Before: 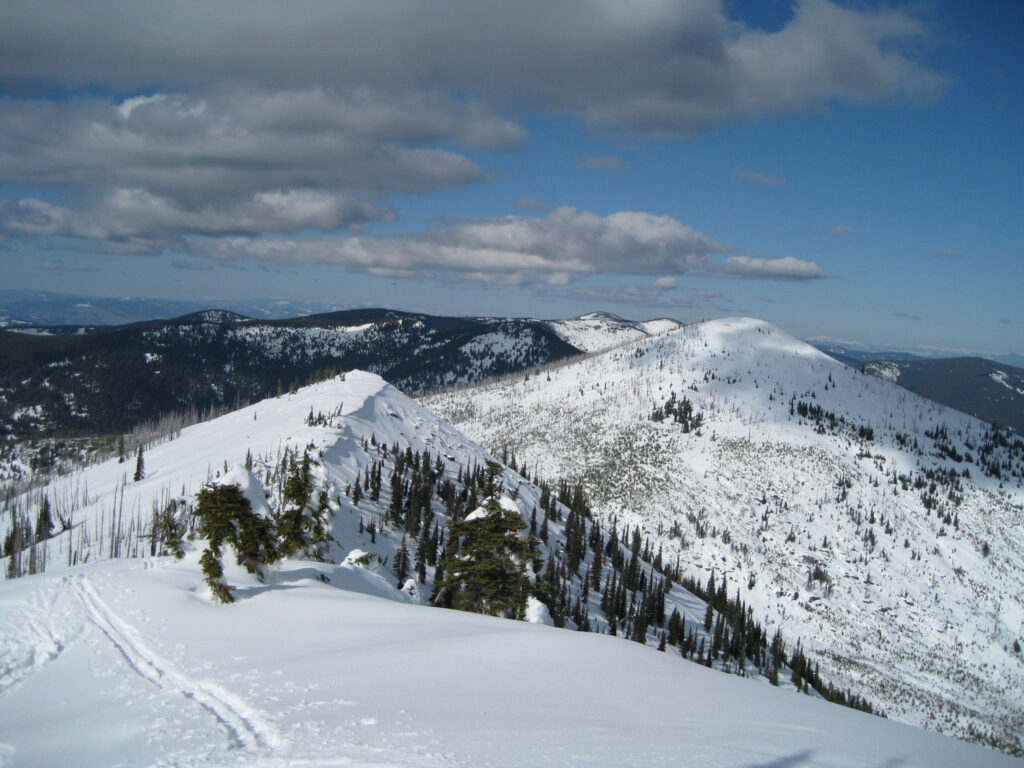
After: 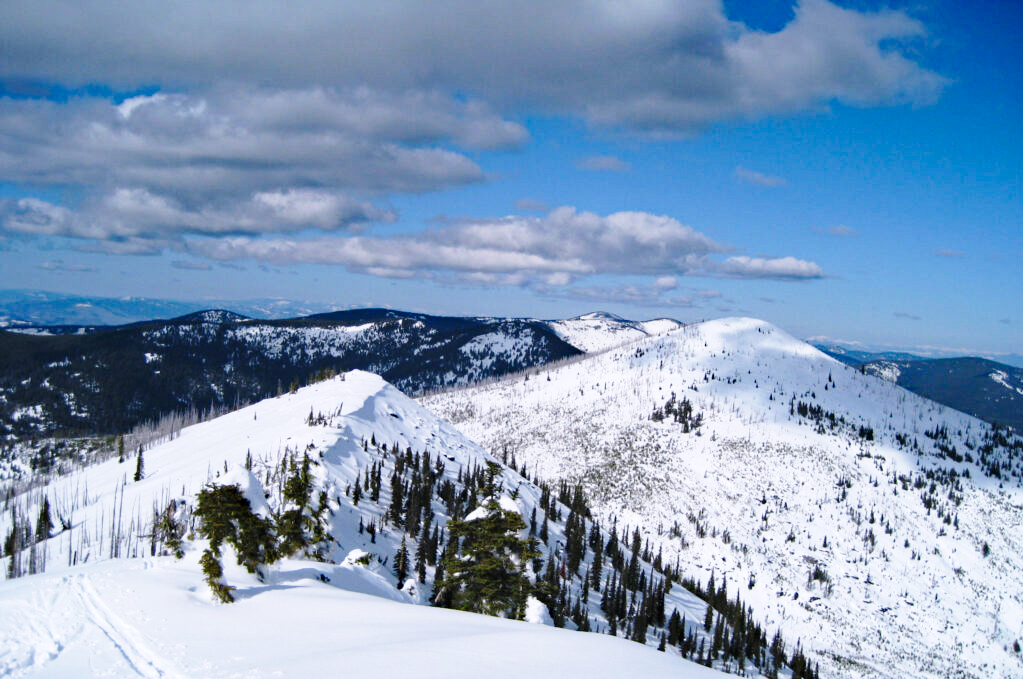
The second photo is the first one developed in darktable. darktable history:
crop and rotate: top 0%, bottom 11.49%
haze removal: strength 0.29, distance 0.25, compatibility mode true, adaptive false
base curve: curves: ch0 [(0, 0) (0.028, 0.03) (0.121, 0.232) (0.46, 0.748) (0.859, 0.968) (1, 1)], preserve colors none
white balance: red 1.004, blue 1.096
